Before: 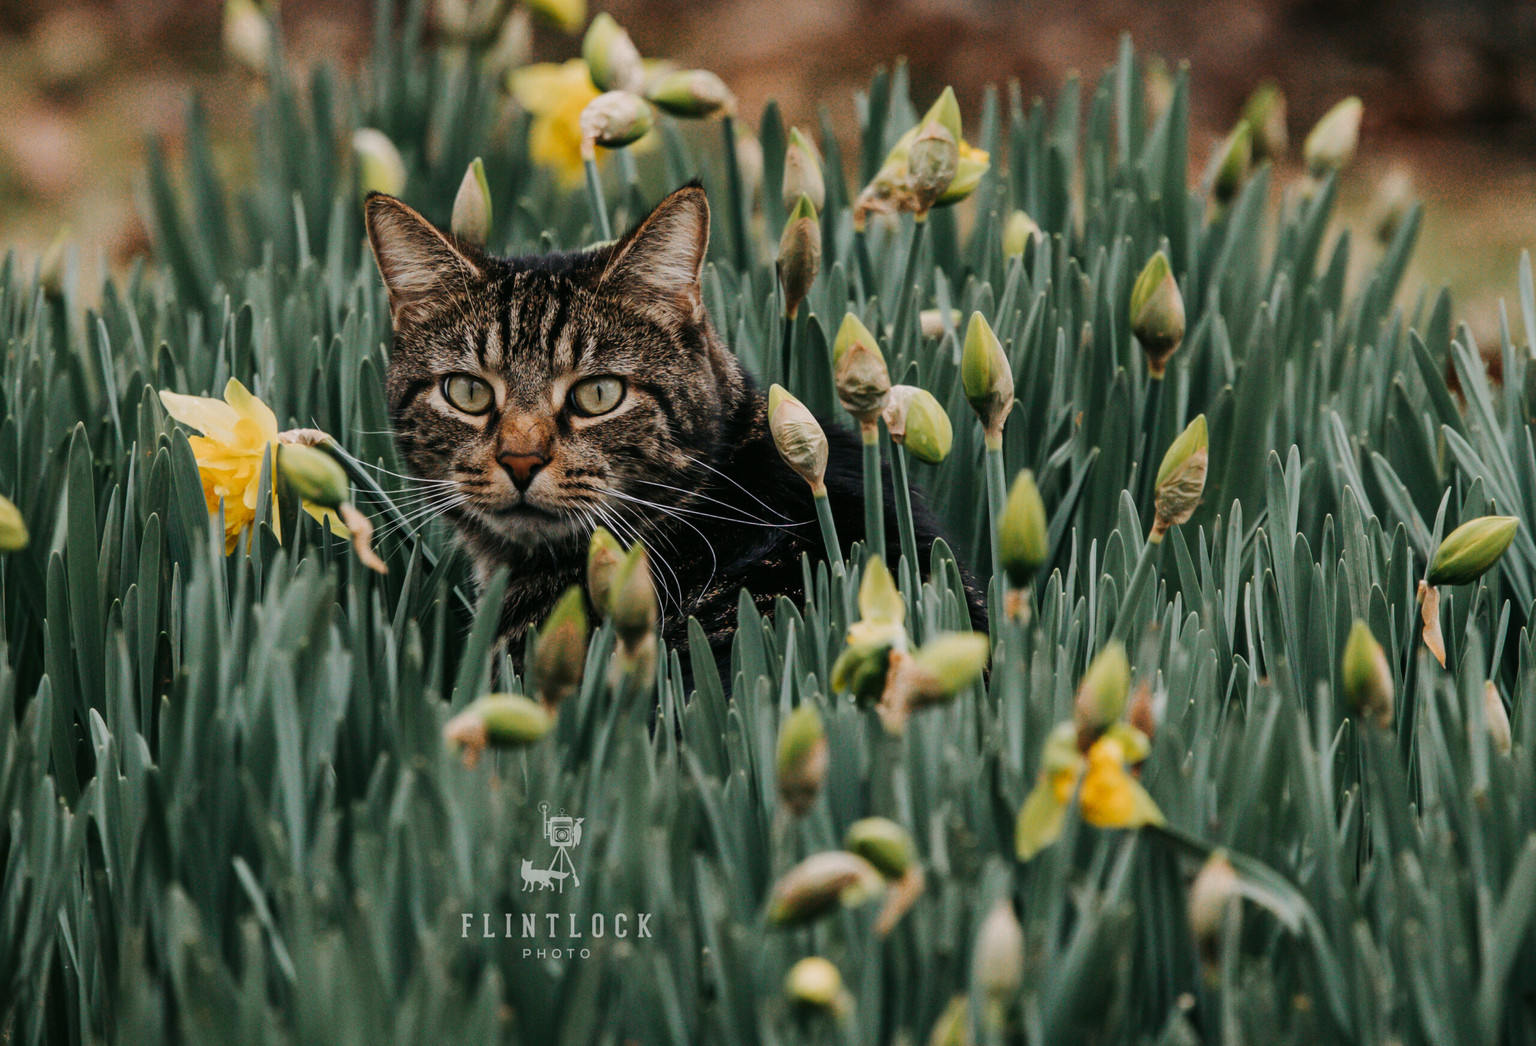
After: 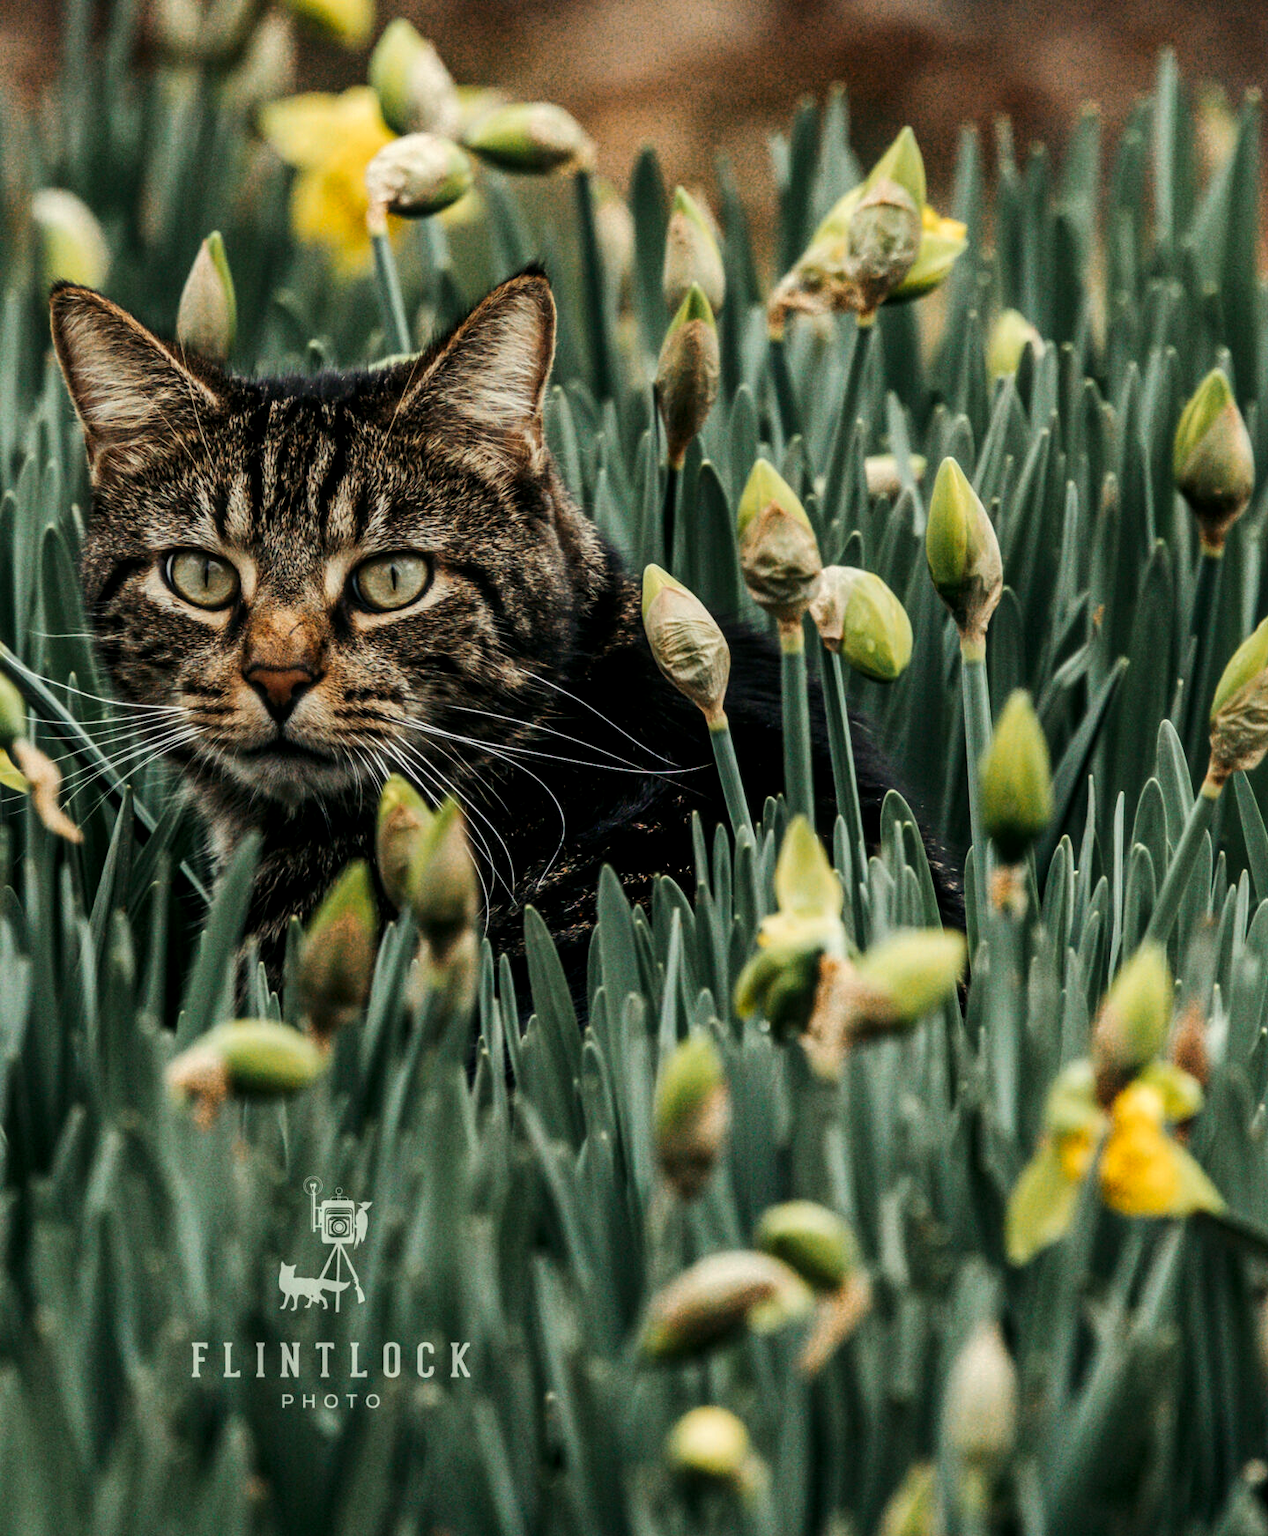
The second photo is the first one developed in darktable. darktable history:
color correction: highlights a* -4.43, highlights b* 6.79
tone equalizer: -8 EV -0.438 EV, -7 EV -0.362 EV, -6 EV -0.372 EV, -5 EV -0.202 EV, -3 EV 0.204 EV, -2 EV 0.358 EV, -1 EV 0.372 EV, +0 EV 0.391 EV, edges refinement/feathering 500, mask exposure compensation -1.57 EV, preserve details no
crop: left 21.594%, right 22.149%, bottom 0.008%
local contrast: on, module defaults
